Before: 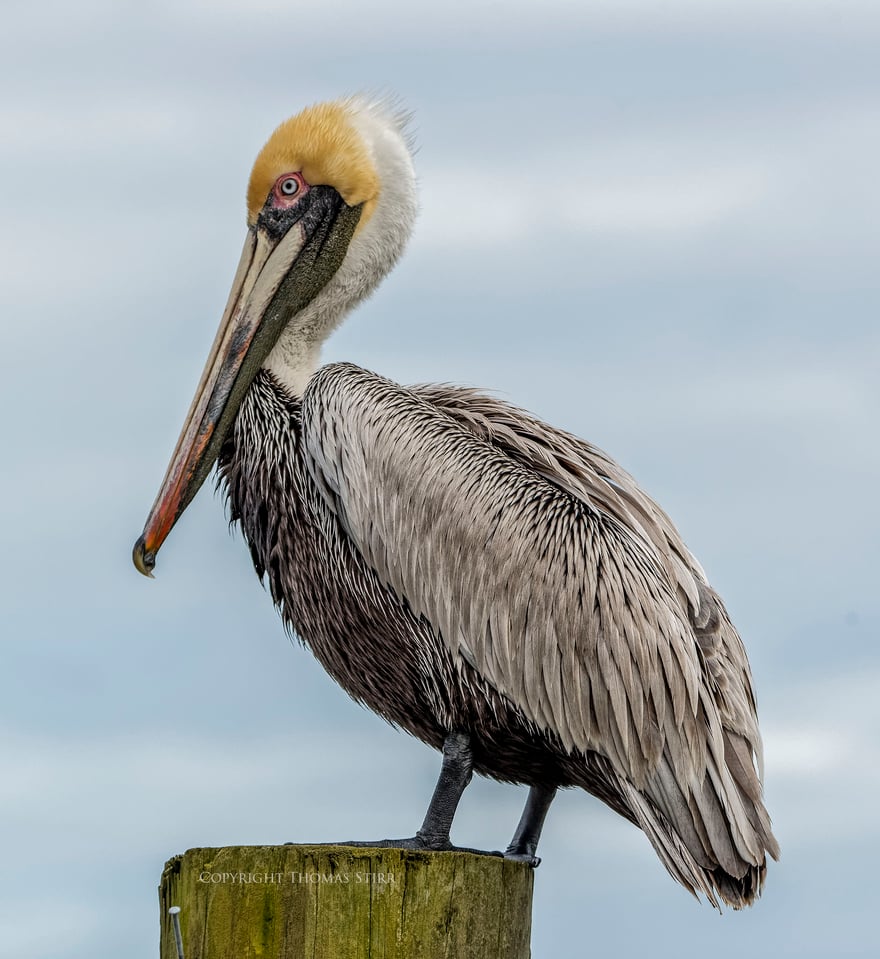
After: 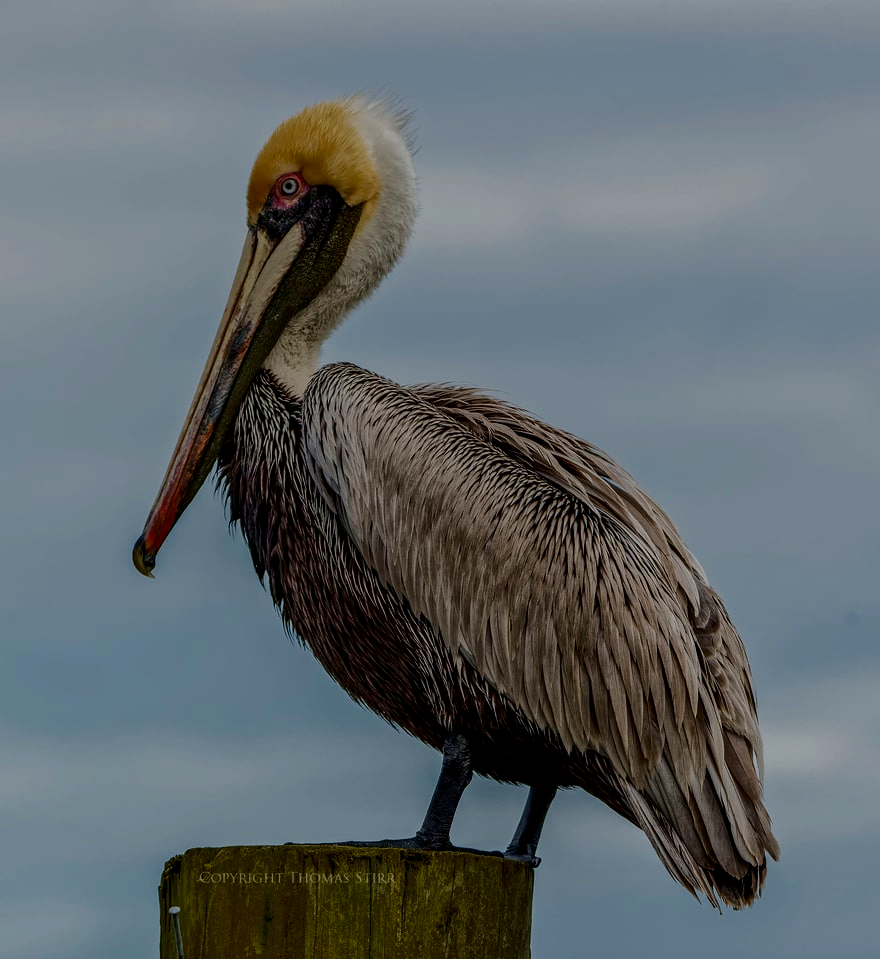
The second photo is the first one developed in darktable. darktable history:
contrast brightness saturation: brightness -0.506
velvia: strength 40.47%
filmic rgb: black relative exposure -7.65 EV, white relative exposure 4.56 EV, hardness 3.61, contrast 0.988
